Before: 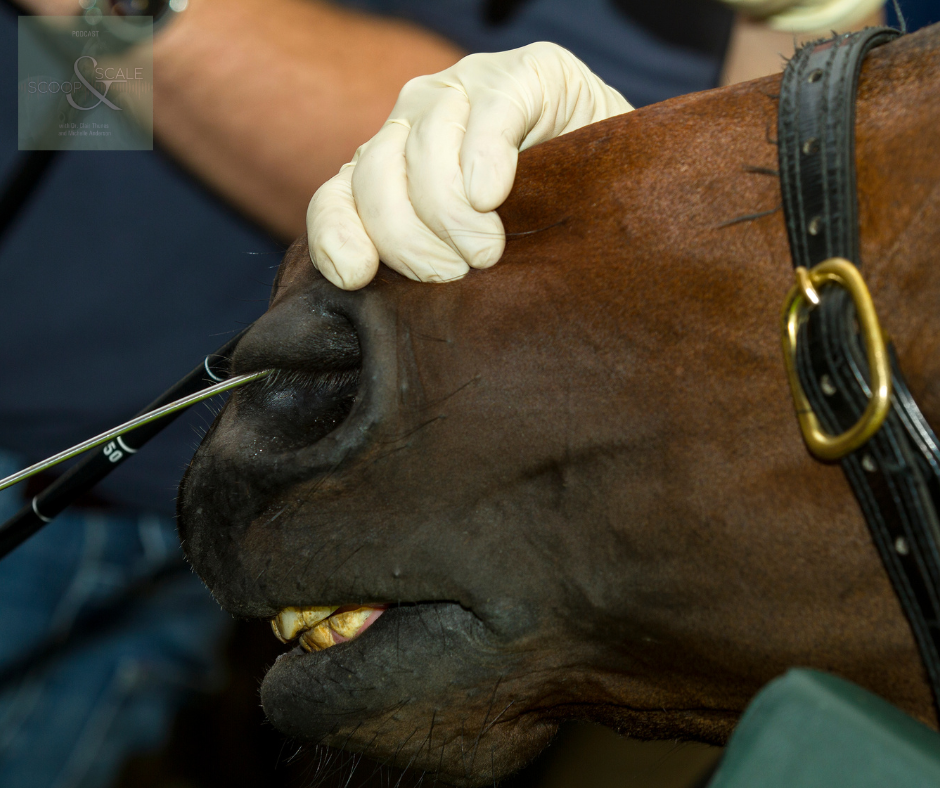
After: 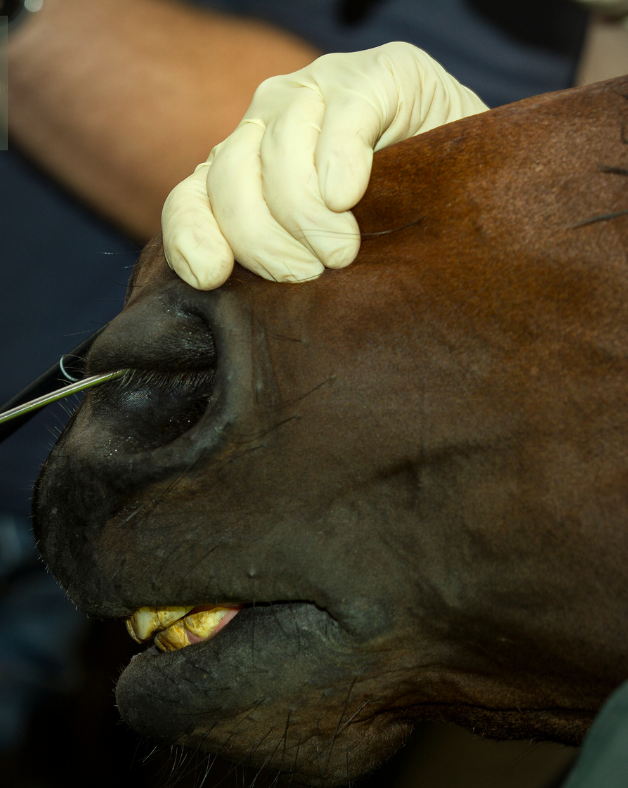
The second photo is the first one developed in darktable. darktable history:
vignetting: fall-off start 72.37%, fall-off radius 107.46%, brightness -0.704, saturation -0.483, width/height ratio 0.736
crop: left 15.43%, right 17.747%
color correction: highlights a* -5.76, highlights b* 10.69
